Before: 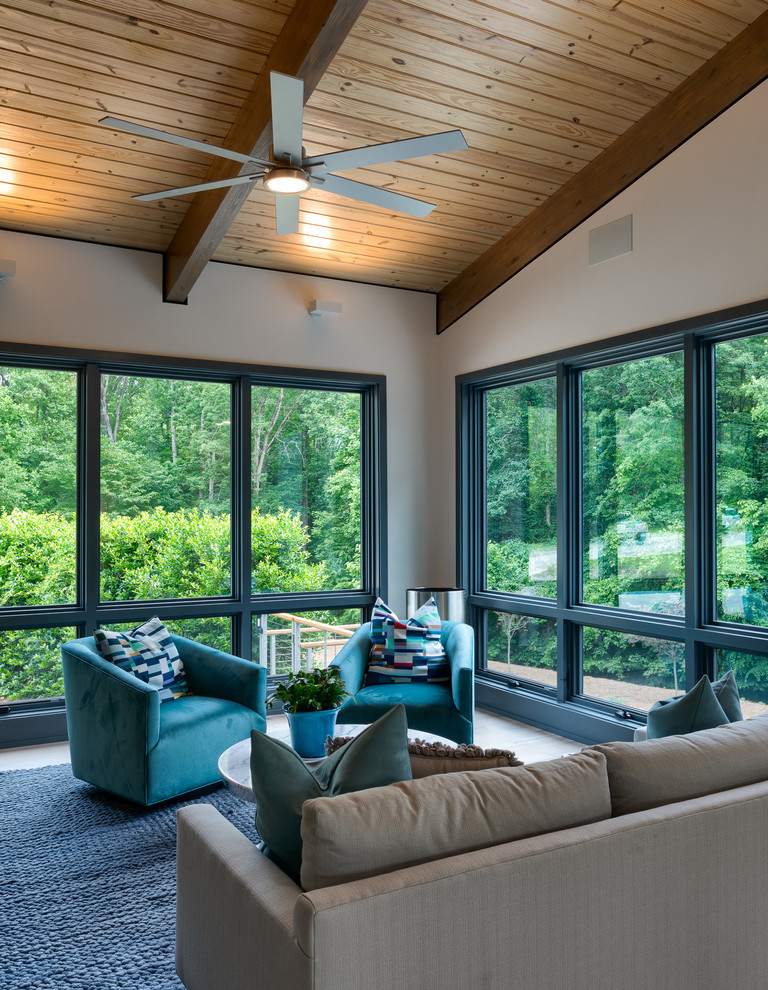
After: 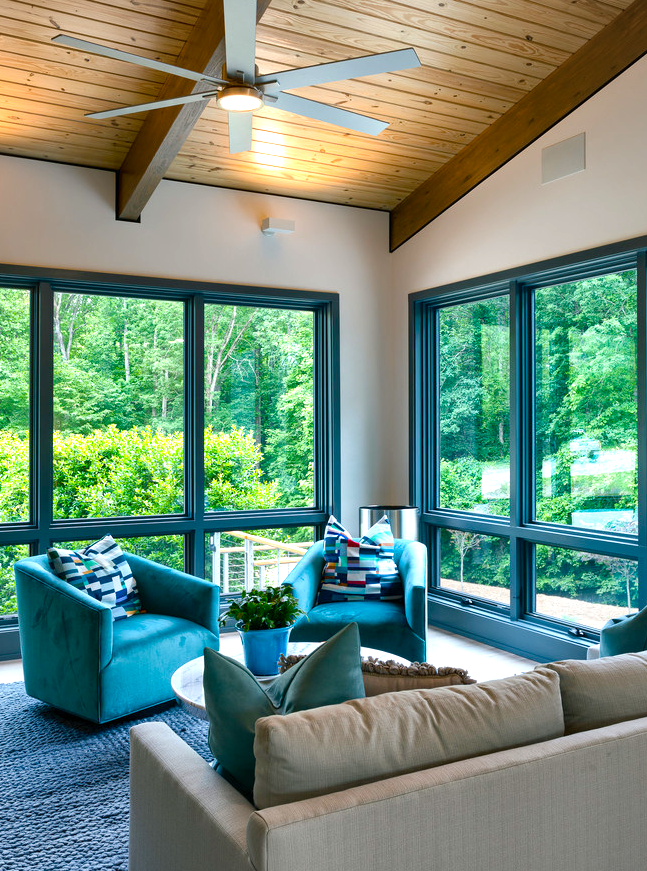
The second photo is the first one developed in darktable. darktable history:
vignetting: fall-off radius 63.05%, brightness -0.178, saturation -0.289
color balance rgb: shadows lift › luminance -7.766%, shadows lift › chroma 2.089%, shadows lift › hue 163.63°, perceptual saturation grading › global saturation 34.945%, perceptual saturation grading › highlights -25.435%, perceptual saturation grading › shadows 25.999%
exposure: exposure 0.691 EV, compensate exposure bias true, compensate highlight preservation false
crop: left 6.167%, top 8.348%, right 9.551%, bottom 3.609%
